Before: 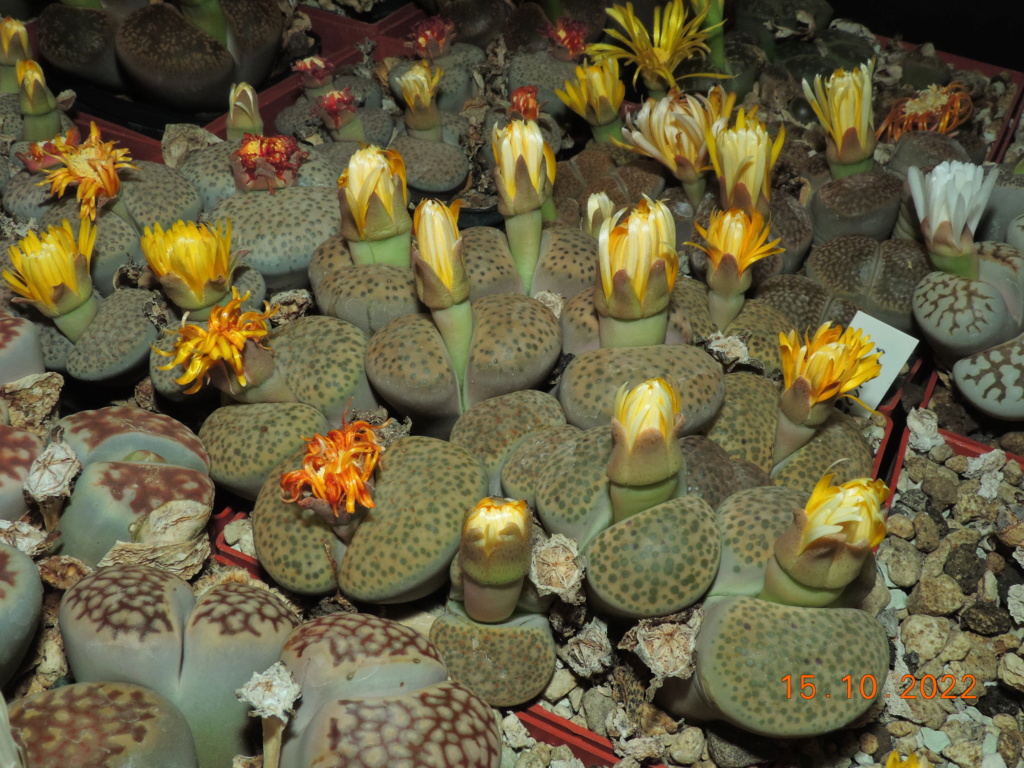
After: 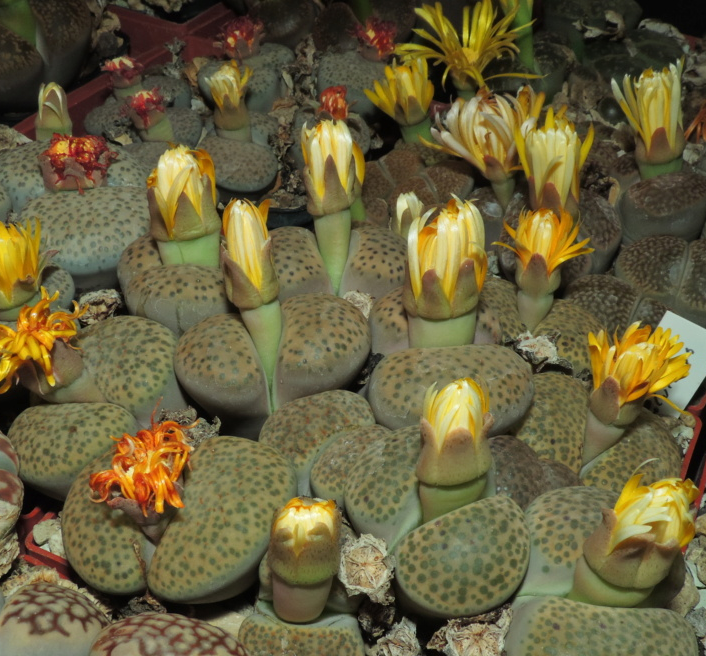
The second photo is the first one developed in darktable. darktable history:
crop: left 18.738%, right 12.25%, bottom 14.462%
